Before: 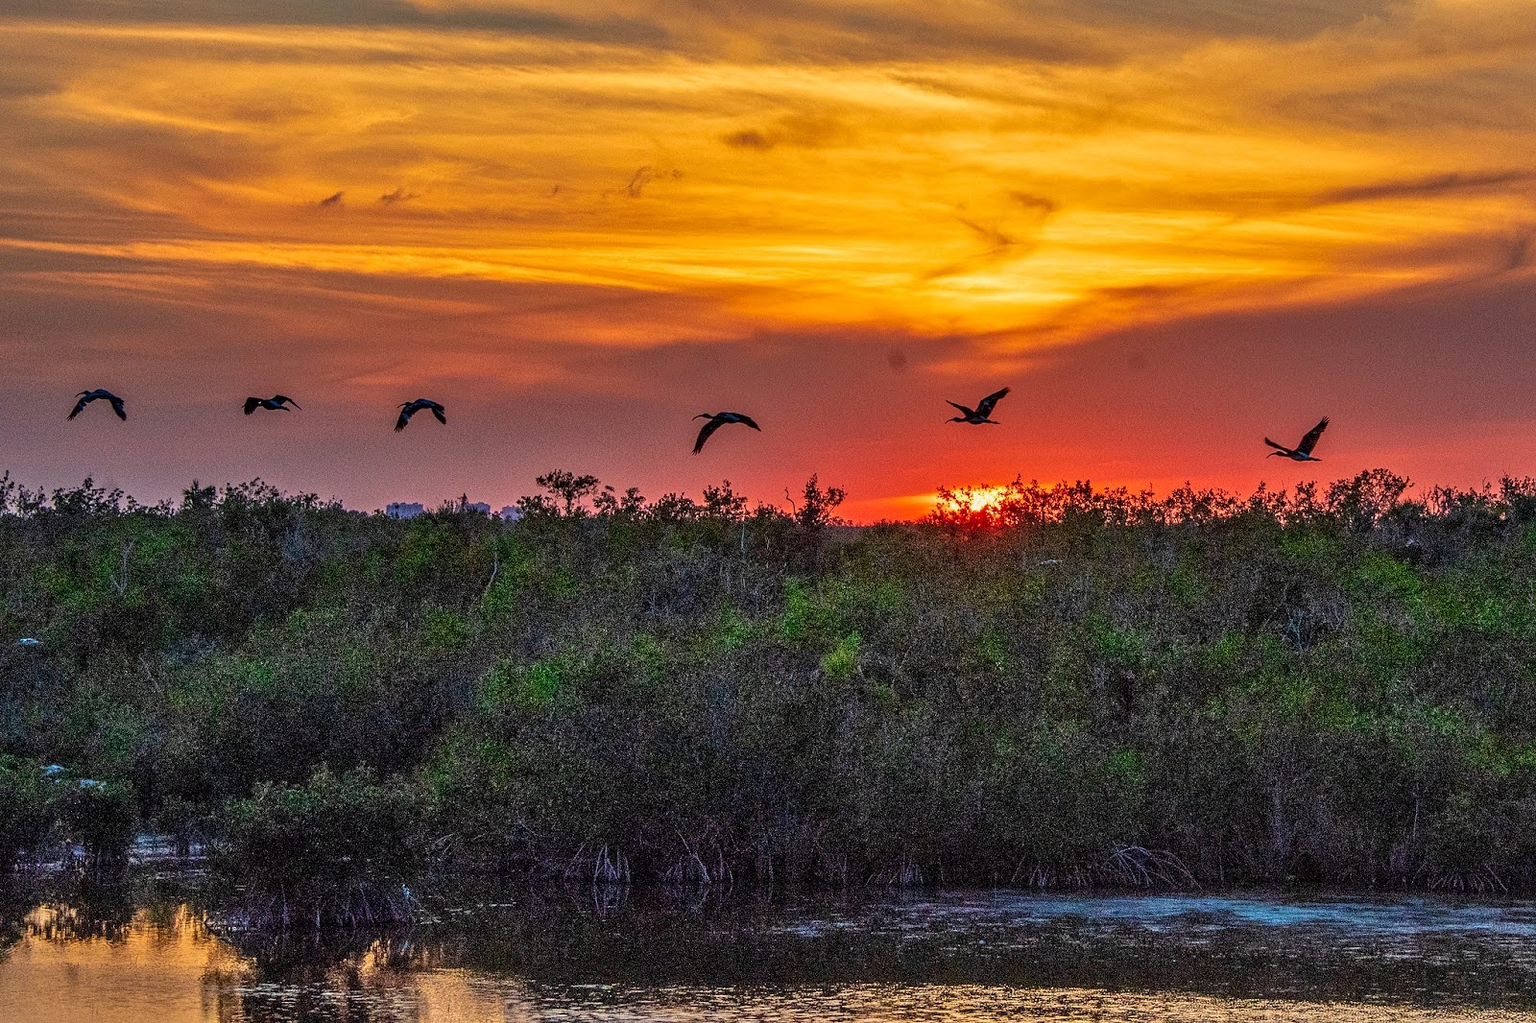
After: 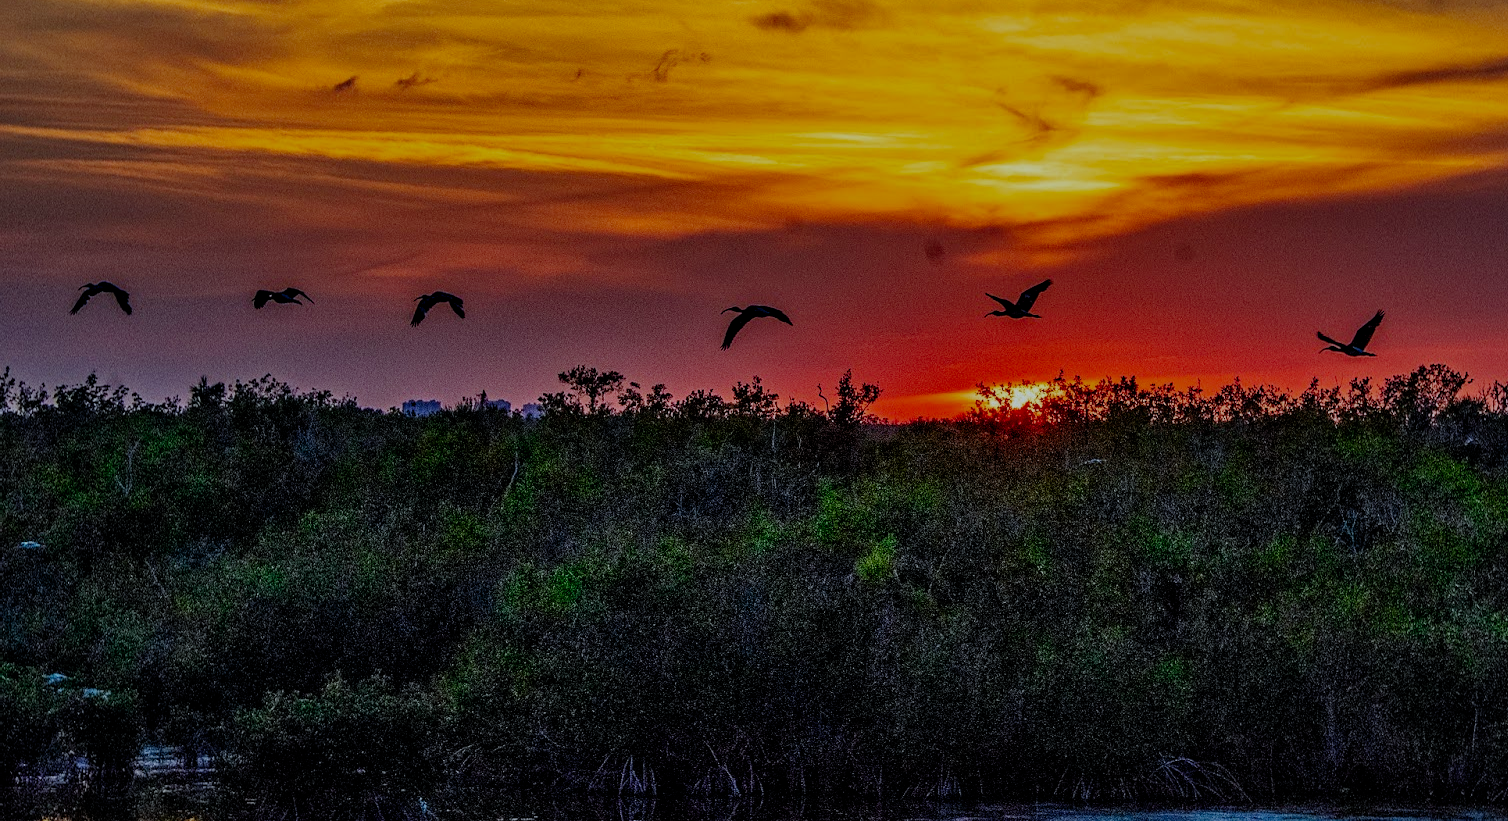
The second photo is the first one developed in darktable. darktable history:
exposure: exposure 0 EV, compensate highlight preservation false
filmic rgb: middle gray luminance 29%, black relative exposure -10.3 EV, white relative exposure 5.5 EV, threshold 6 EV, target black luminance 0%, hardness 3.95, latitude 2.04%, contrast 1.132, highlights saturation mix 5%, shadows ↔ highlights balance 15.11%, add noise in highlights 0, preserve chrominance no, color science v3 (2019), use custom middle-gray values true, iterations of high-quality reconstruction 0, contrast in highlights soft, enable highlight reconstruction true
crop and rotate: angle 0.03°, top 11.643%, right 5.651%, bottom 11.189%
haze removal: compatibility mode true, adaptive false
white balance: red 0.925, blue 1.046
